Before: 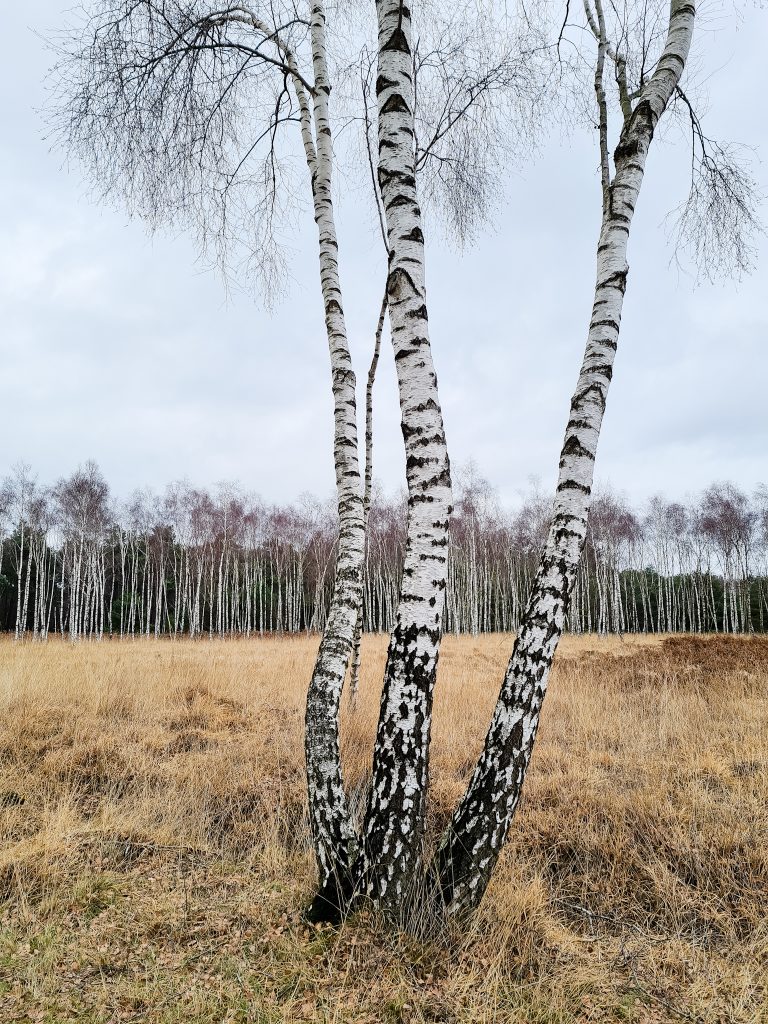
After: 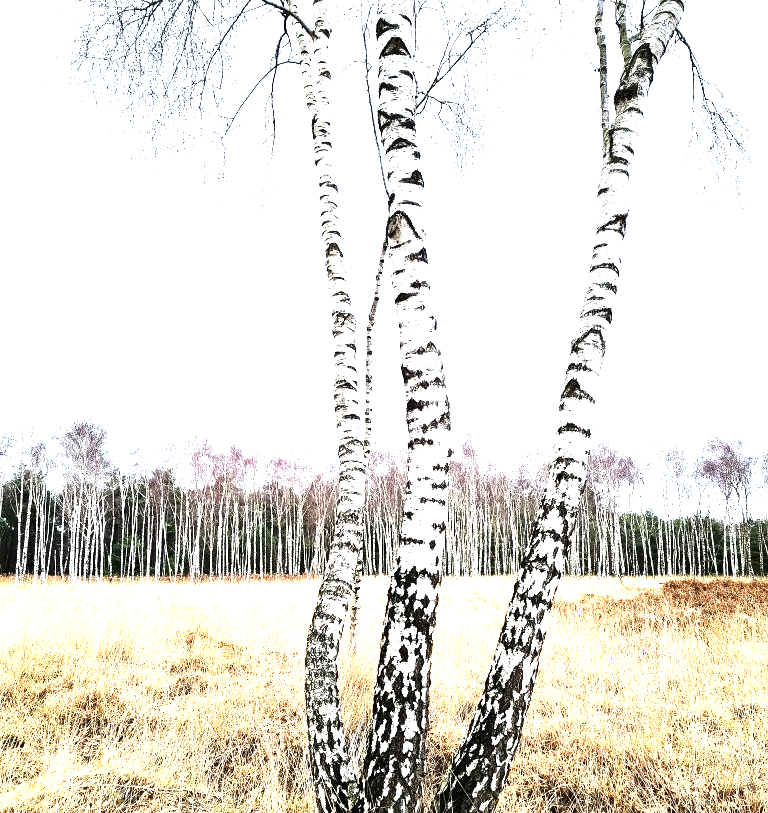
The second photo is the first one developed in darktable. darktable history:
levels: levels [0, 0.476, 0.951]
exposure: black level correction 0, exposure 1.2 EV, compensate highlight preservation false
crop and rotate: top 5.663%, bottom 14.911%
tone equalizer: -8 EV -0.778 EV, -7 EV -0.722 EV, -6 EV -0.617 EV, -5 EV -0.413 EV, -3 EV 0.384 EV, -2 EV 0.6 EV, -1 EV 0.689 EV, +0 EV 0.727 EV, edges refinement/feathering 500, mask exposure compensation -1.57 EV, preserve details no
